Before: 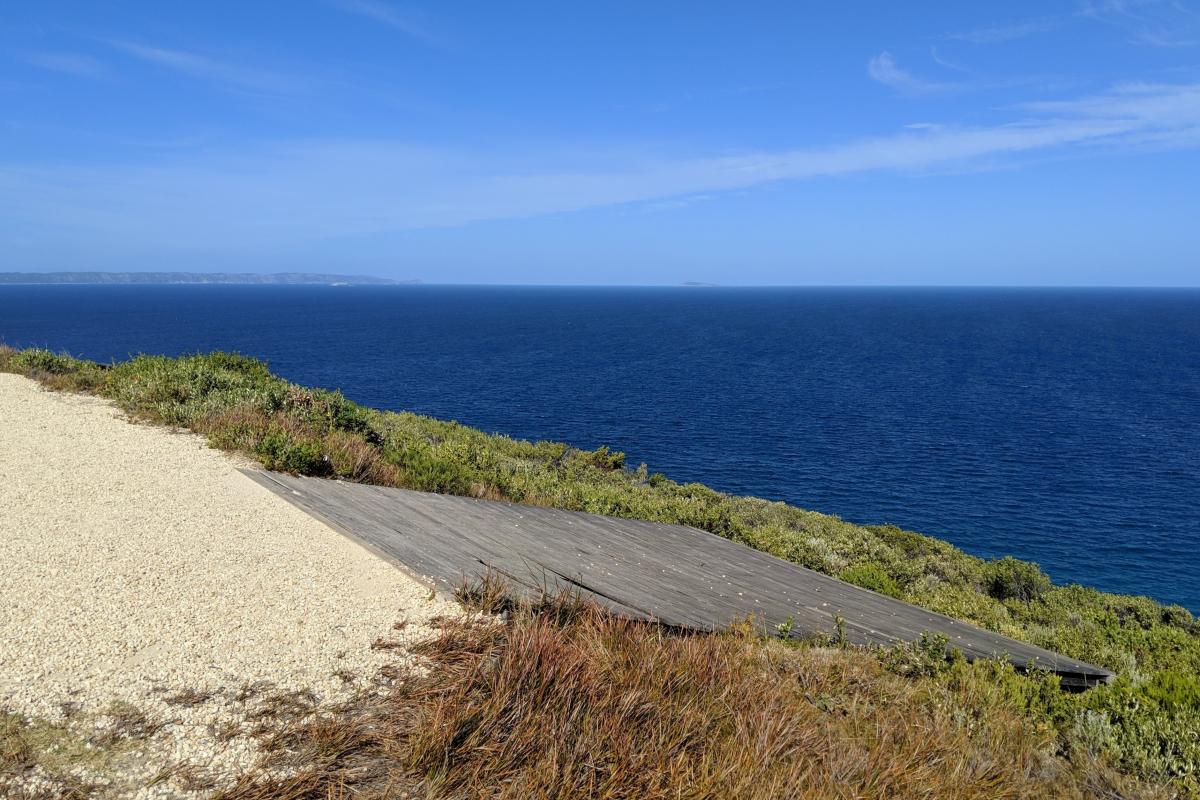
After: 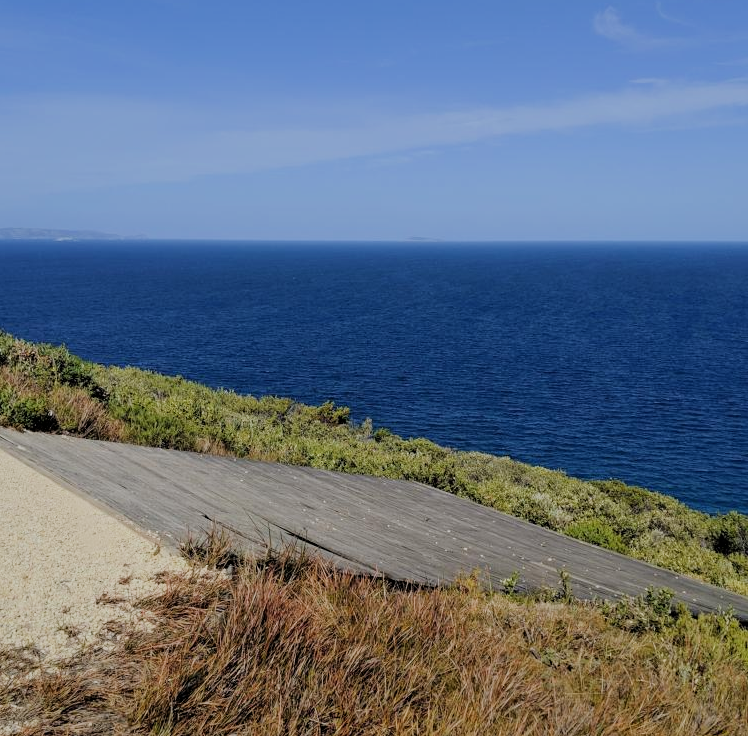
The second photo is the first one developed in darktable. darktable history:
shadows and highlights: shadows 10, white point adjustment 1, highlights -40
filmic rgb: black relative exposure -7.32 EV, white relative exposure 5.09 EV, hardness 3.2
crop and rotate: left 22.918%, top 5.629%, right 14.711%, bottom 2.247%
